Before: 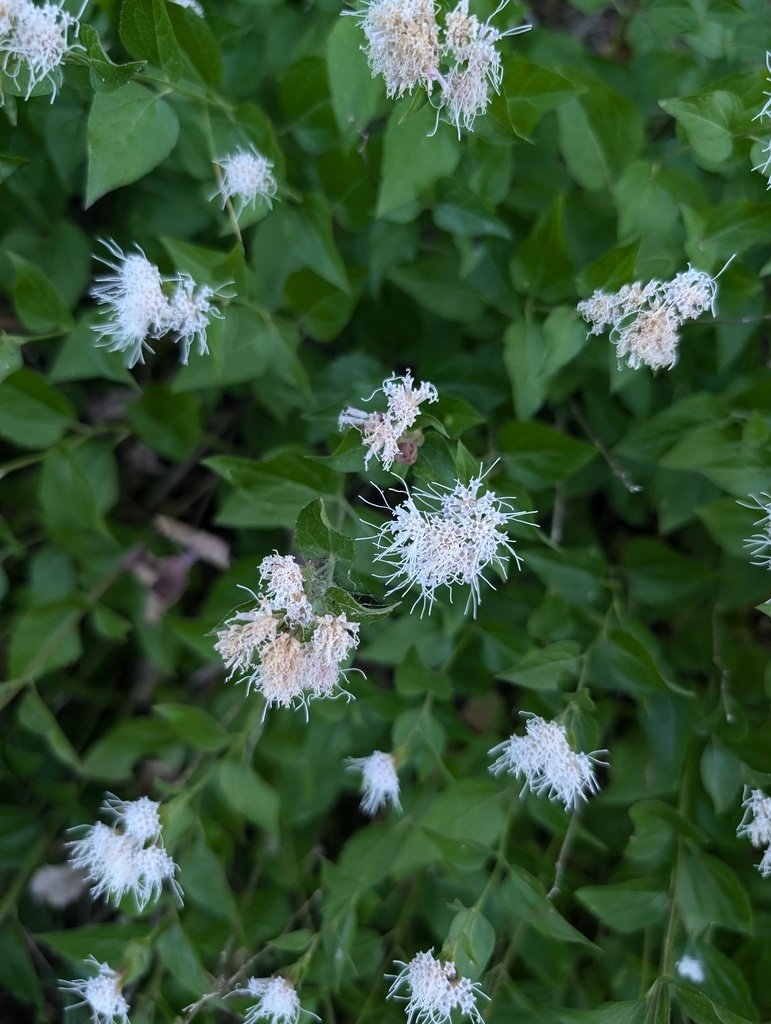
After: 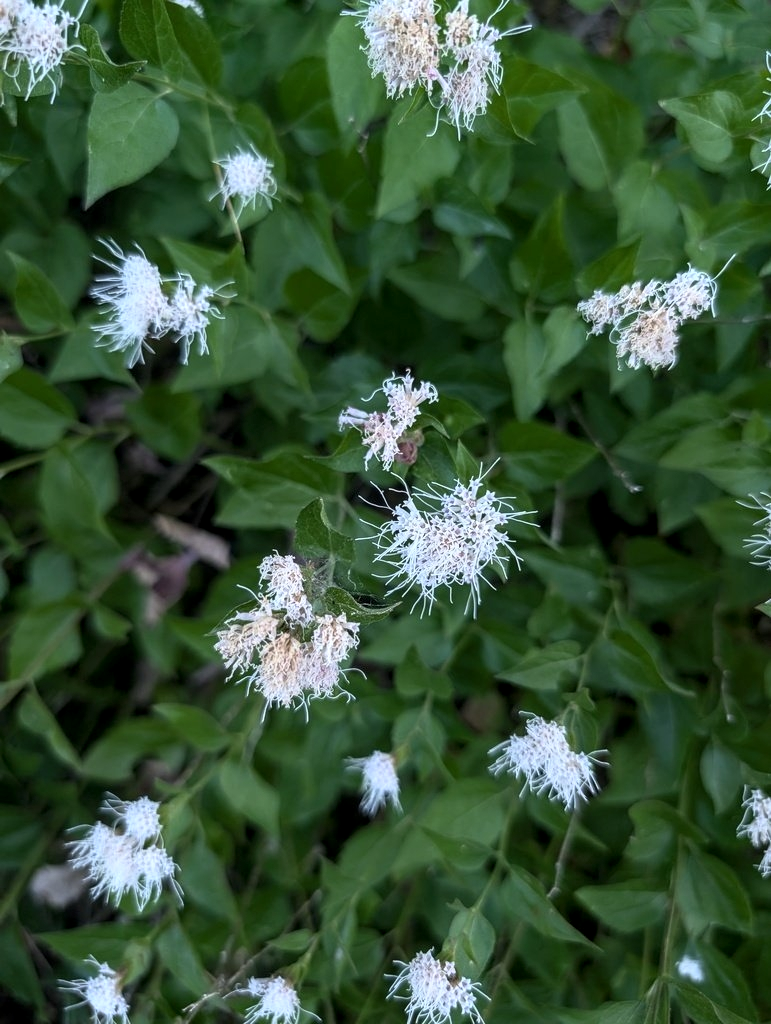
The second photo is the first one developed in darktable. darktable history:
base curve: curves: ch0 [(0, 0) (0.257, 0.25) (0.482, 0.586) (0.757, 0.871) (1, 1)]
local contrast: on, module defaults
